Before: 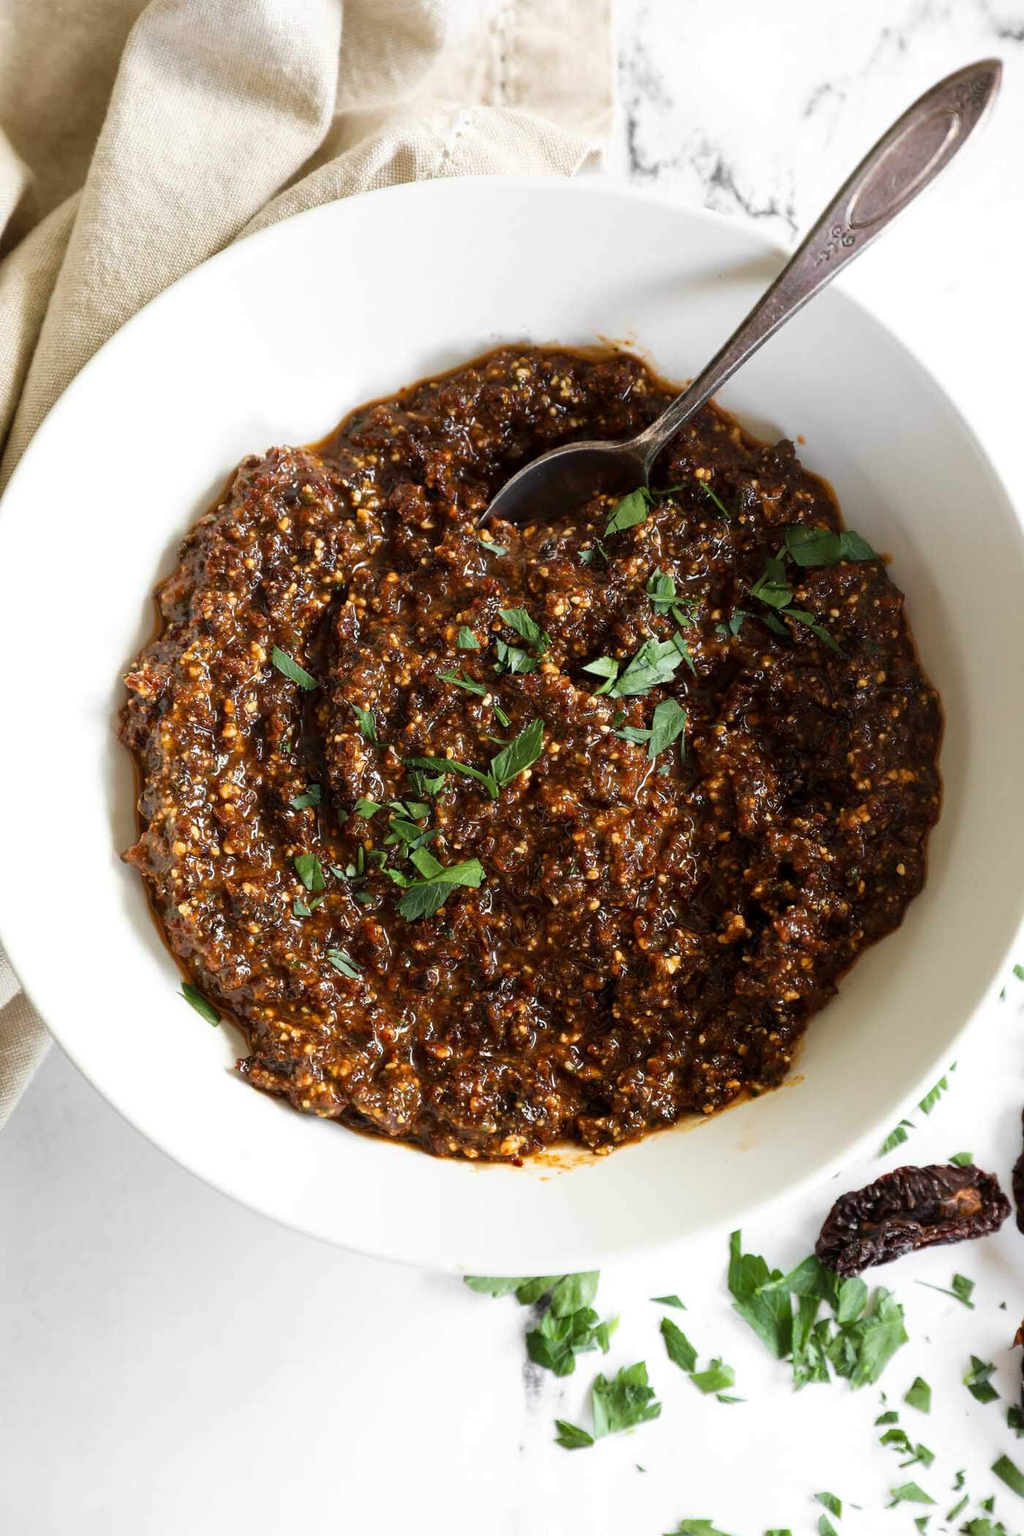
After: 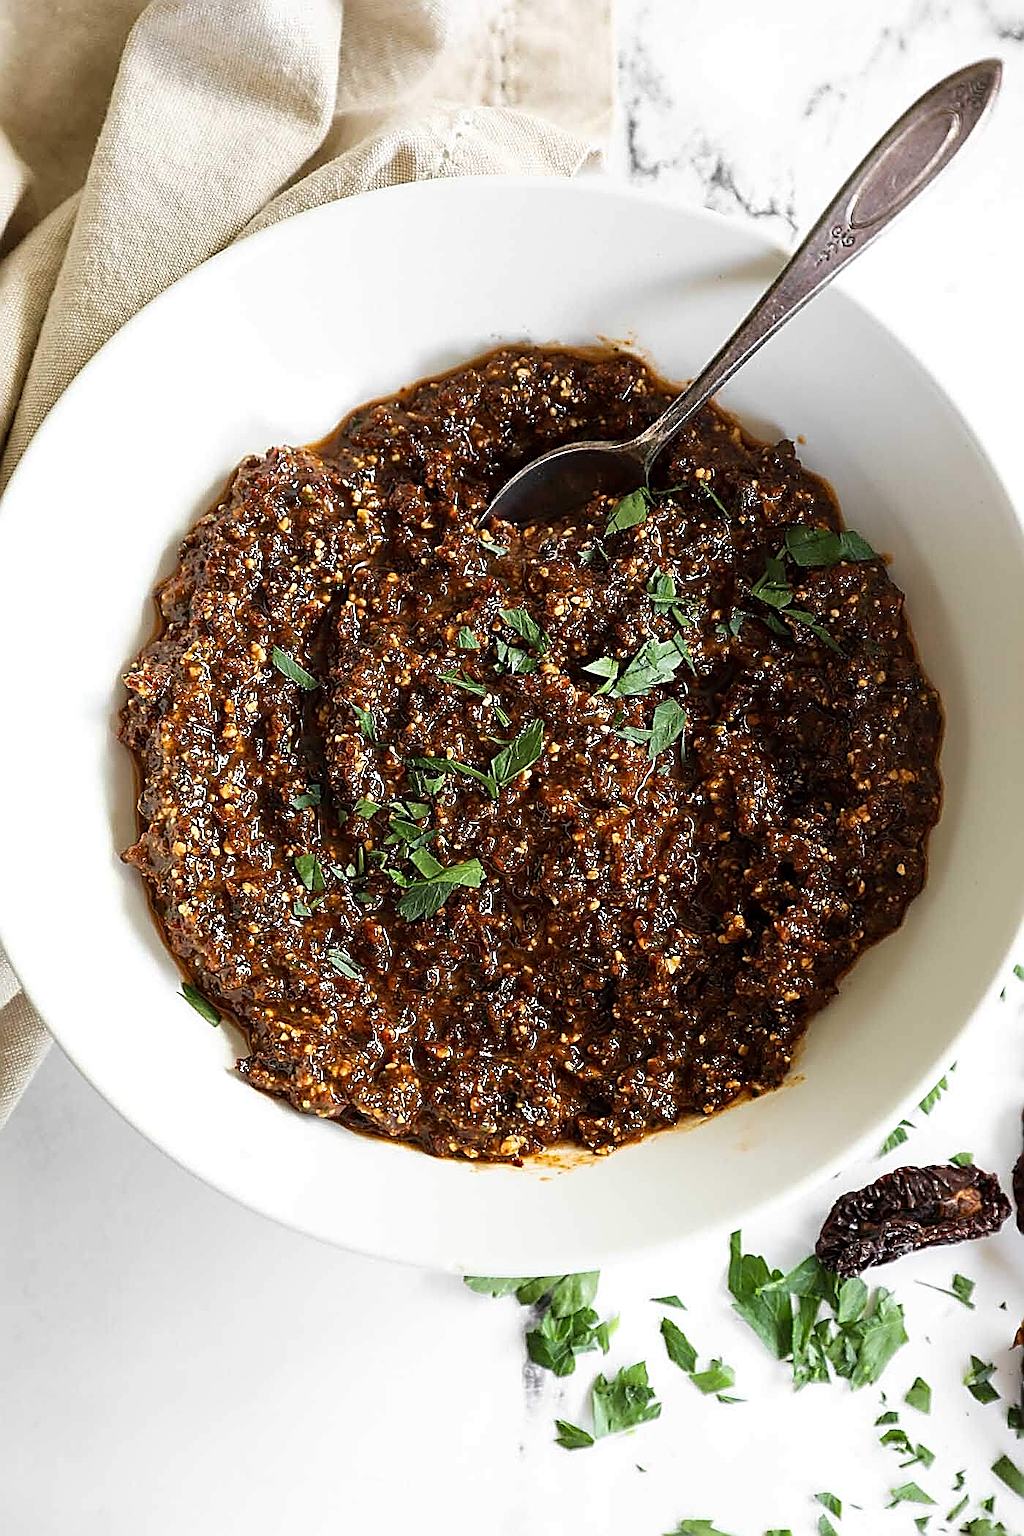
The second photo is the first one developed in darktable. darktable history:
sharpen: amount 1.87
